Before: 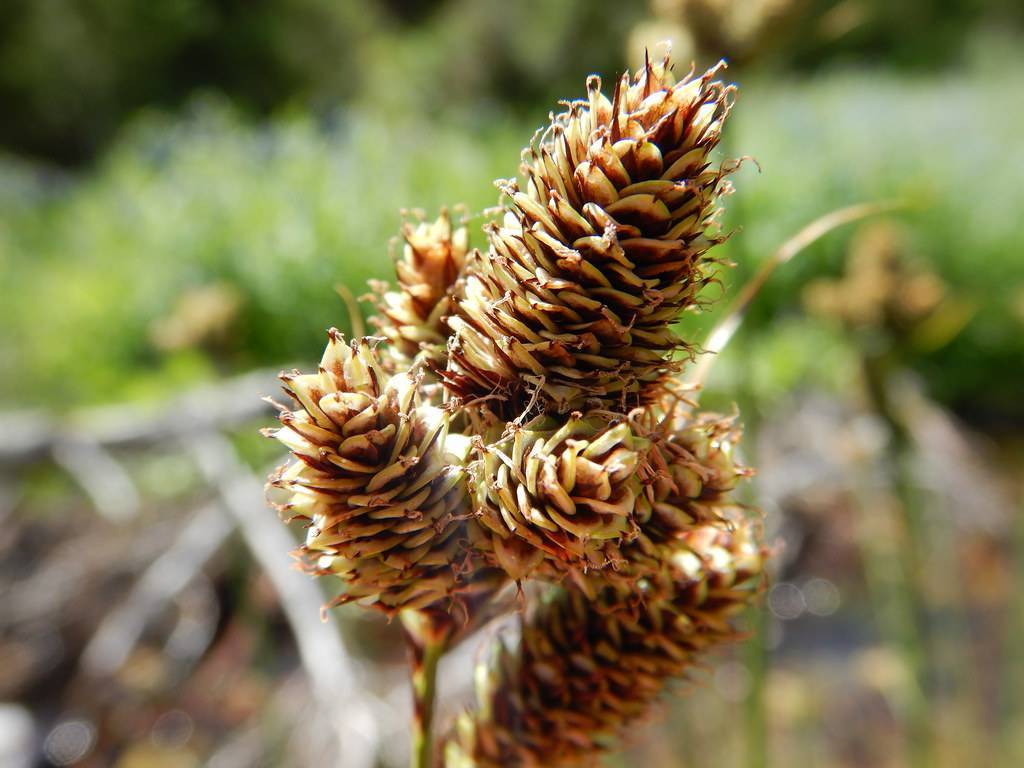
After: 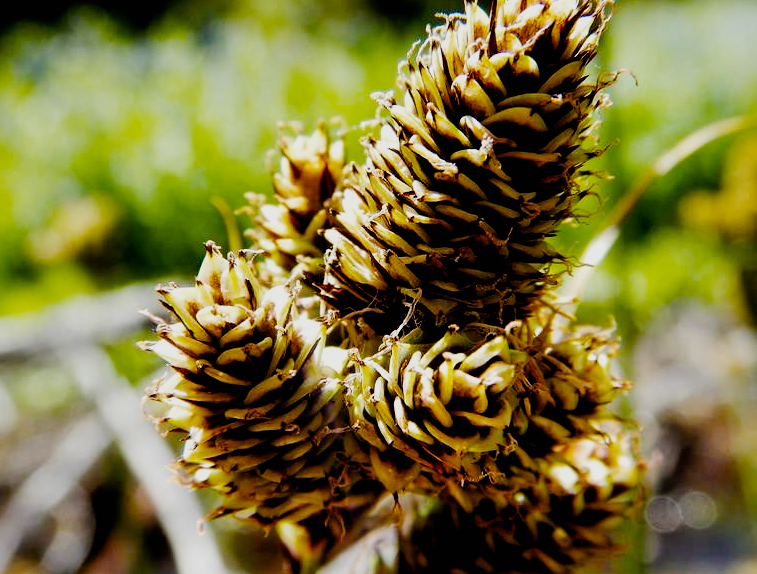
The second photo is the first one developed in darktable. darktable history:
crop and rotate: left 12.039%, top 11.358%, right 14.008%, bottom 13.885%
filmic rgb: black relative exposure -5.11 EV, white relative exposure 3.96 EV, hardness 2.88, contrast 1.397, highlights saturation mix -21.28%, preserve chrominance no, color science v5 (2021)
color balance rgb: shadows lift › chroma 1.024%, shadows lift › hue 30.65°, global offset › luminance -0.85%, linear chroma grading › global chroma 15.611%, perceptual saturation grading › global saturation 19.465%, global vibrance 41.571%
